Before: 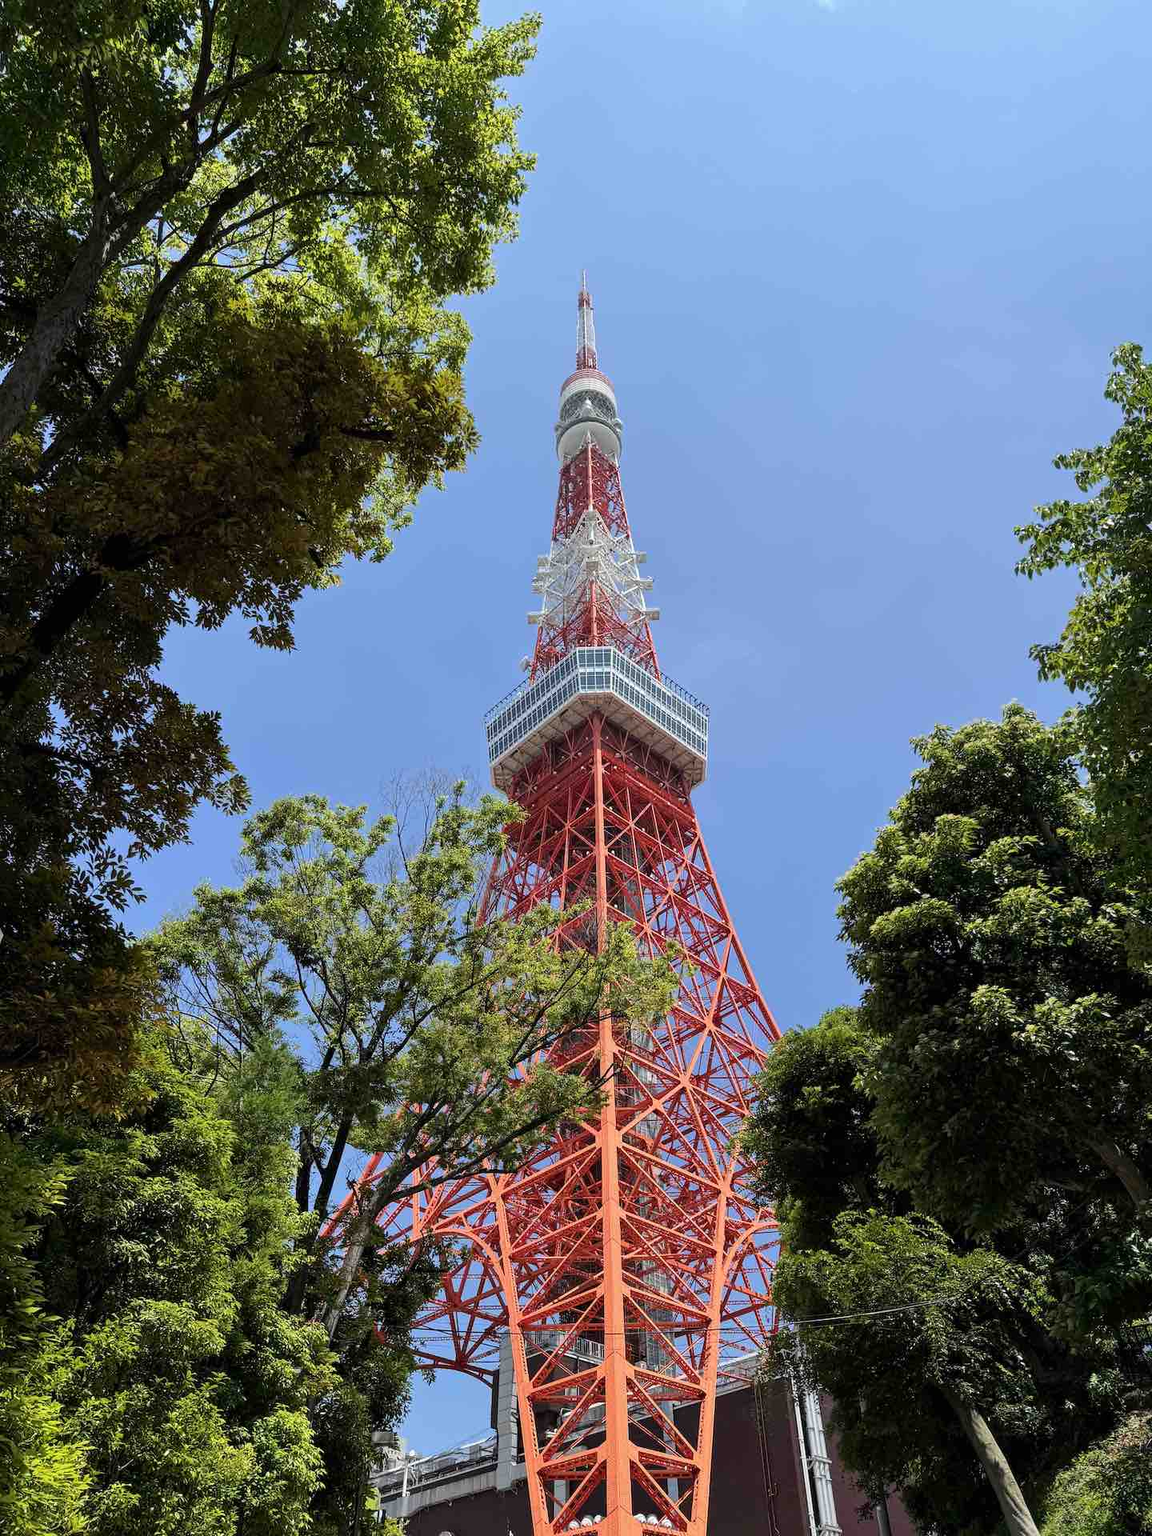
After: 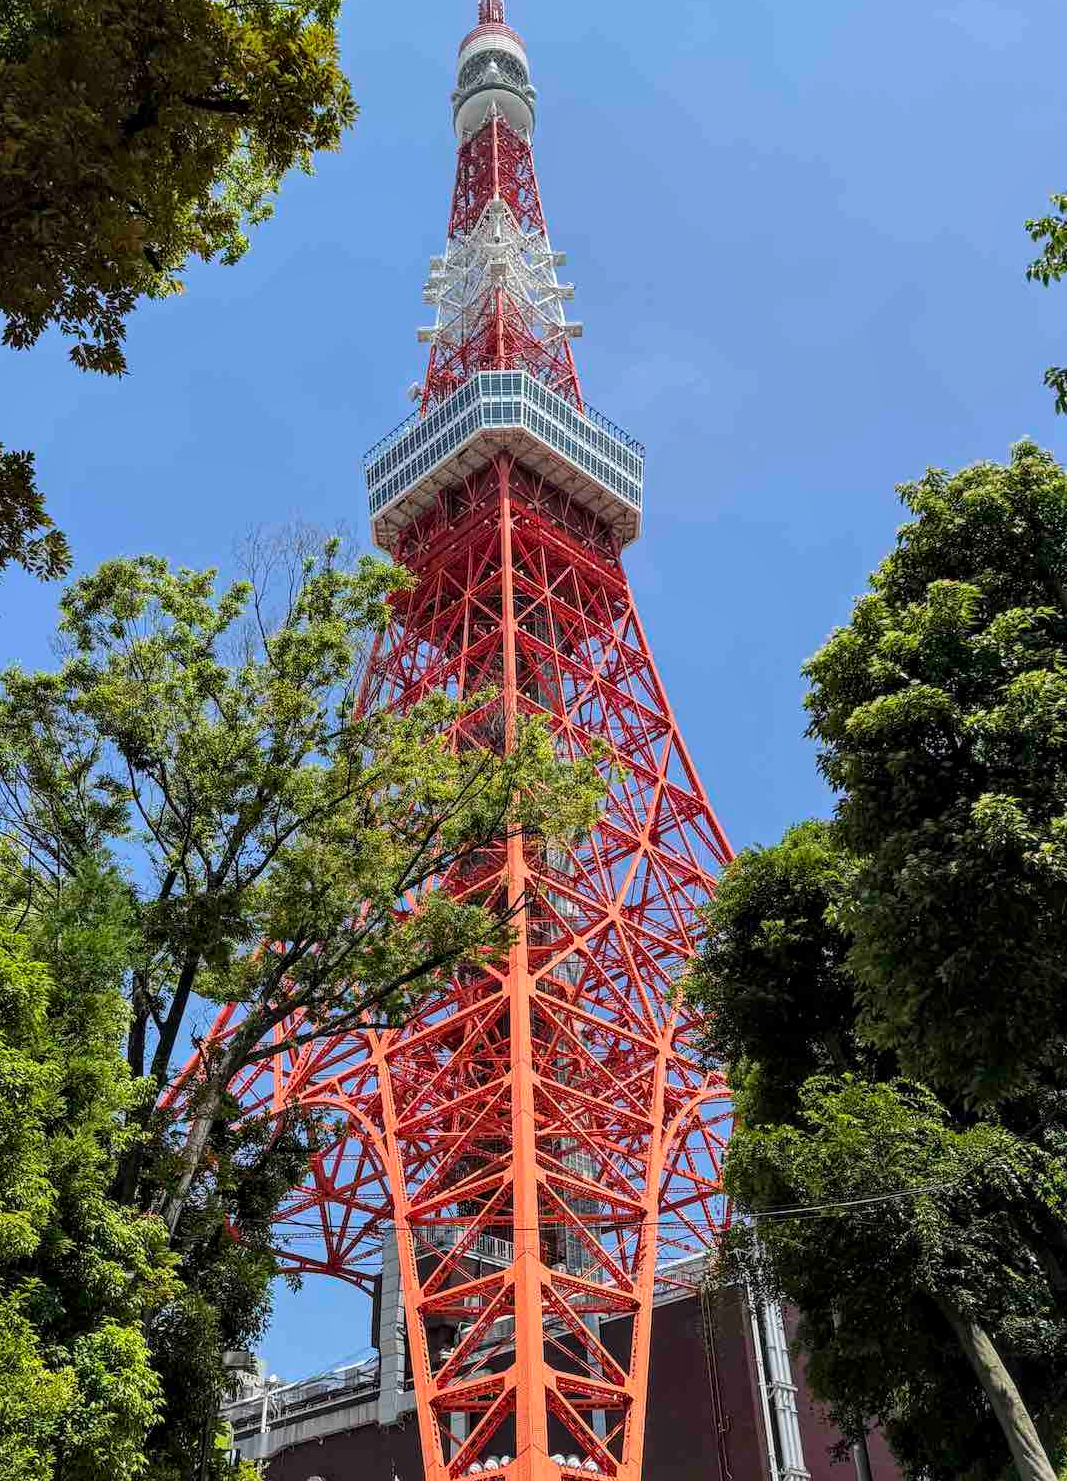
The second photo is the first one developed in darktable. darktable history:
local contrast: on, module defaults
crop: left 16.872%, top 22.857%, right 8.993%
